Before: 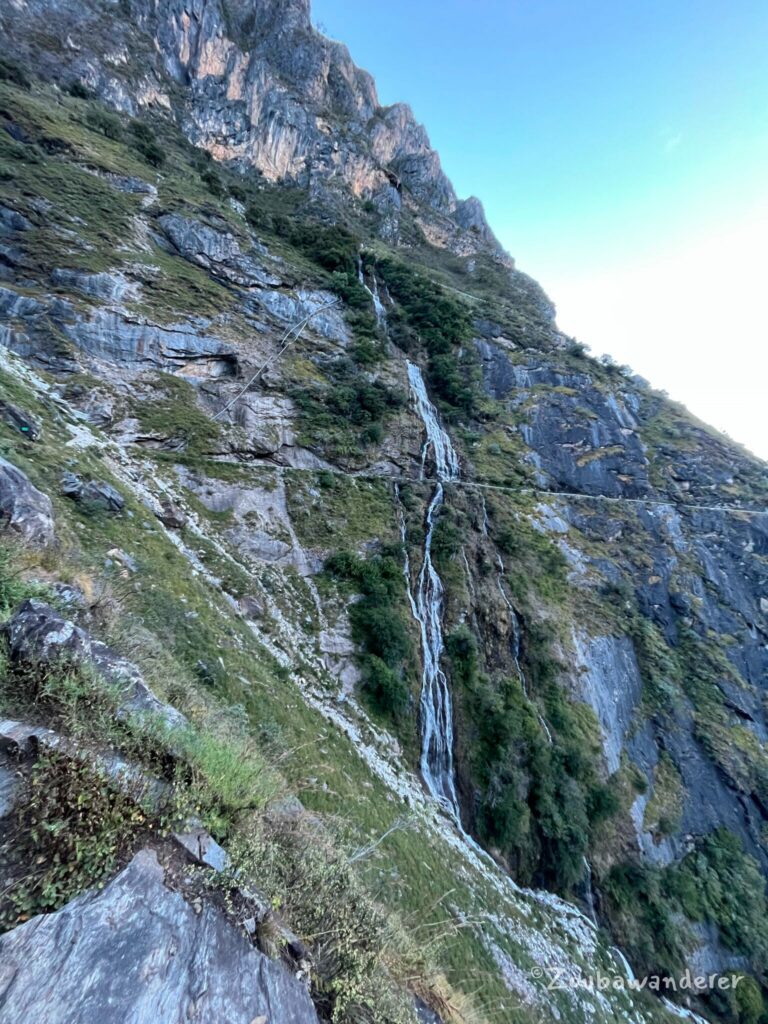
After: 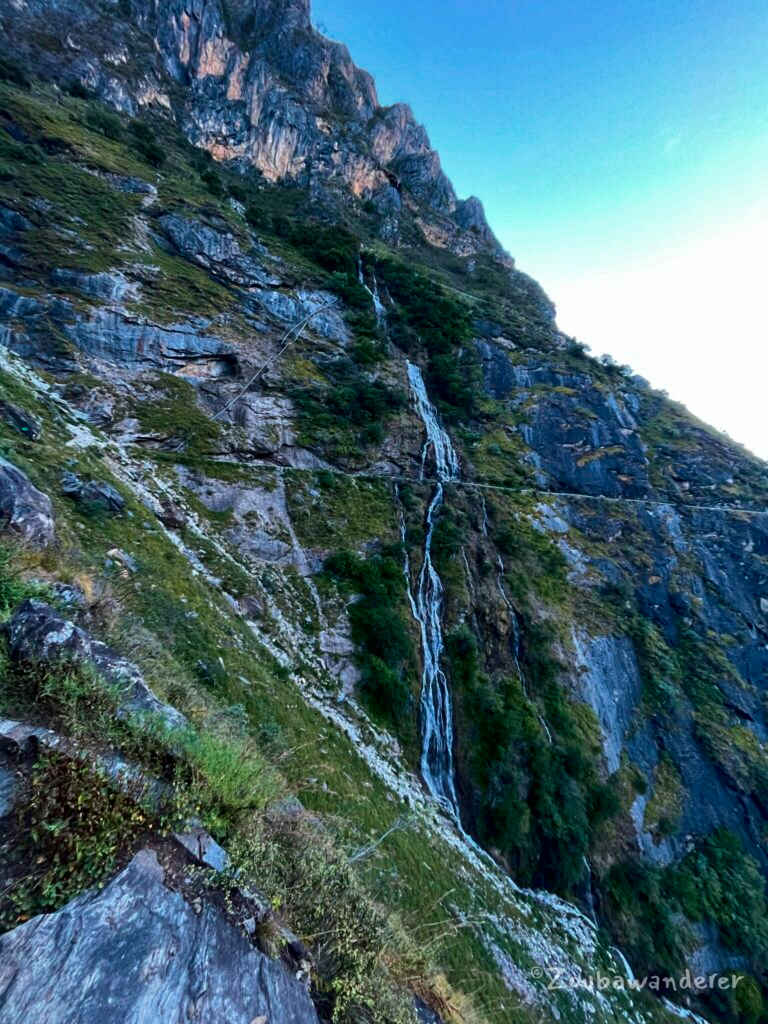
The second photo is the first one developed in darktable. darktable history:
contrast brightness saturation: brightness -0.252, saturation 0.202
velvia: on, module defaults
